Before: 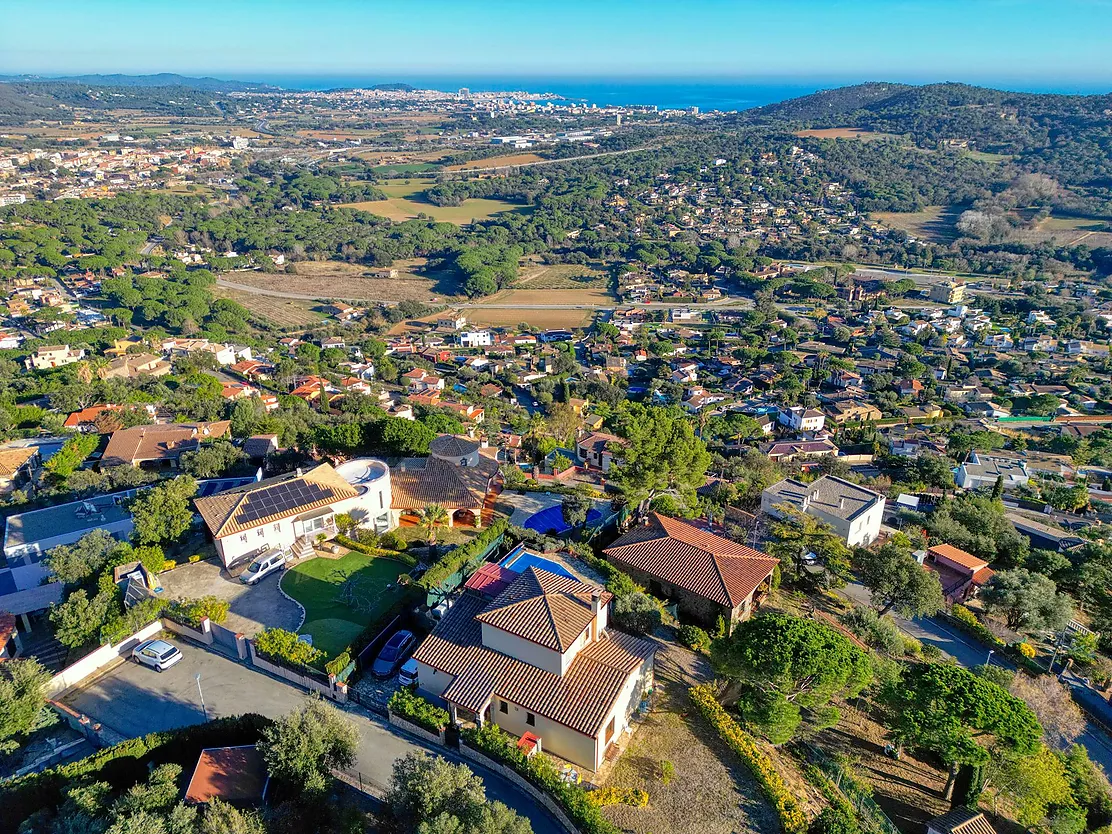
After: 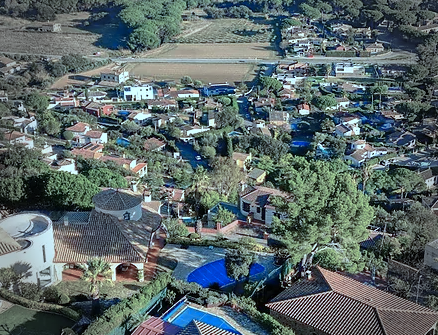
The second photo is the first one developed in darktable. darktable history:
crop: left 30.381%, top 29.593%, right 30.165%, bottom 30.153%
color balance rgb: highlights gain › chroma 0.192%, highlights gain › hue 331.43°, linear chroma grading › global chroma 22.704%, perceptual saturation grading › global saturation -28.879%, perceptual saturation grading › highlights -20.262%, perceptual saturation grading › mid-tones -23.713%, perceptual saturation grading › shadows -24.307%, global vibrance 20%
base curve: preserve colors none
shadows and highlights: shadows 76.11, highlights -60.88, soften with gaussian
vignetting: fall-off start 75.98%, fall-off radius 27.6%, width/height ratio 0.972
color correction: highlights a* -11.67, highlights b* -15.37
